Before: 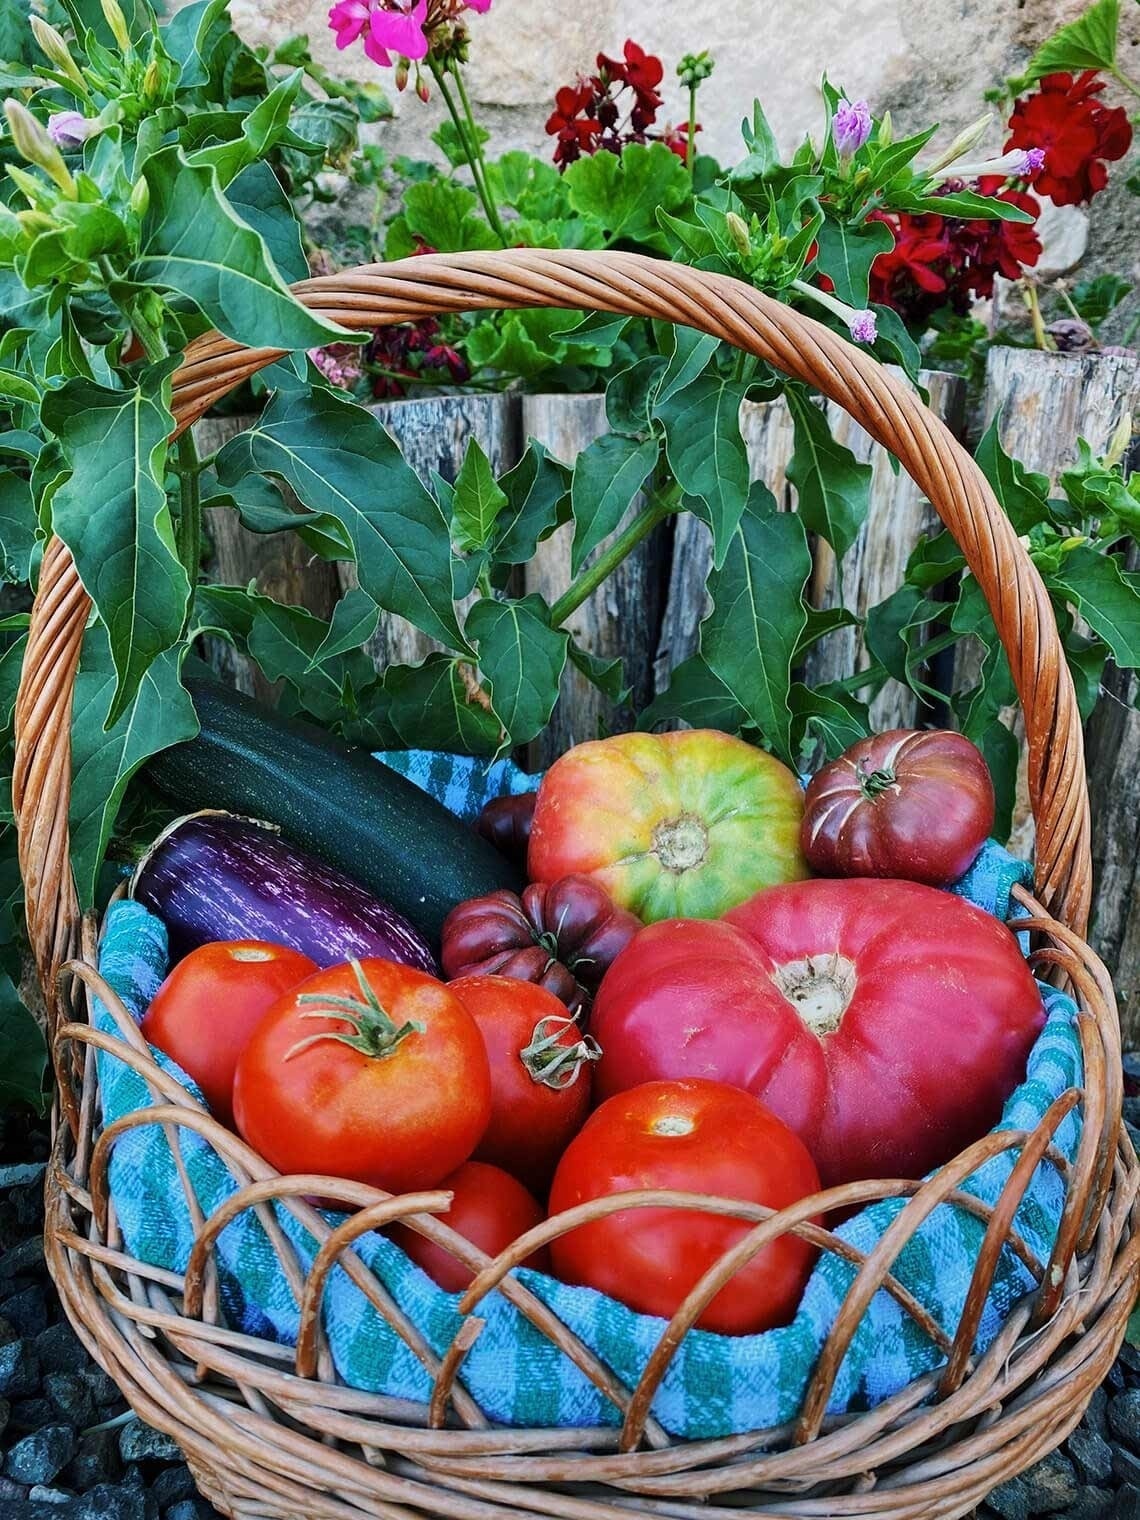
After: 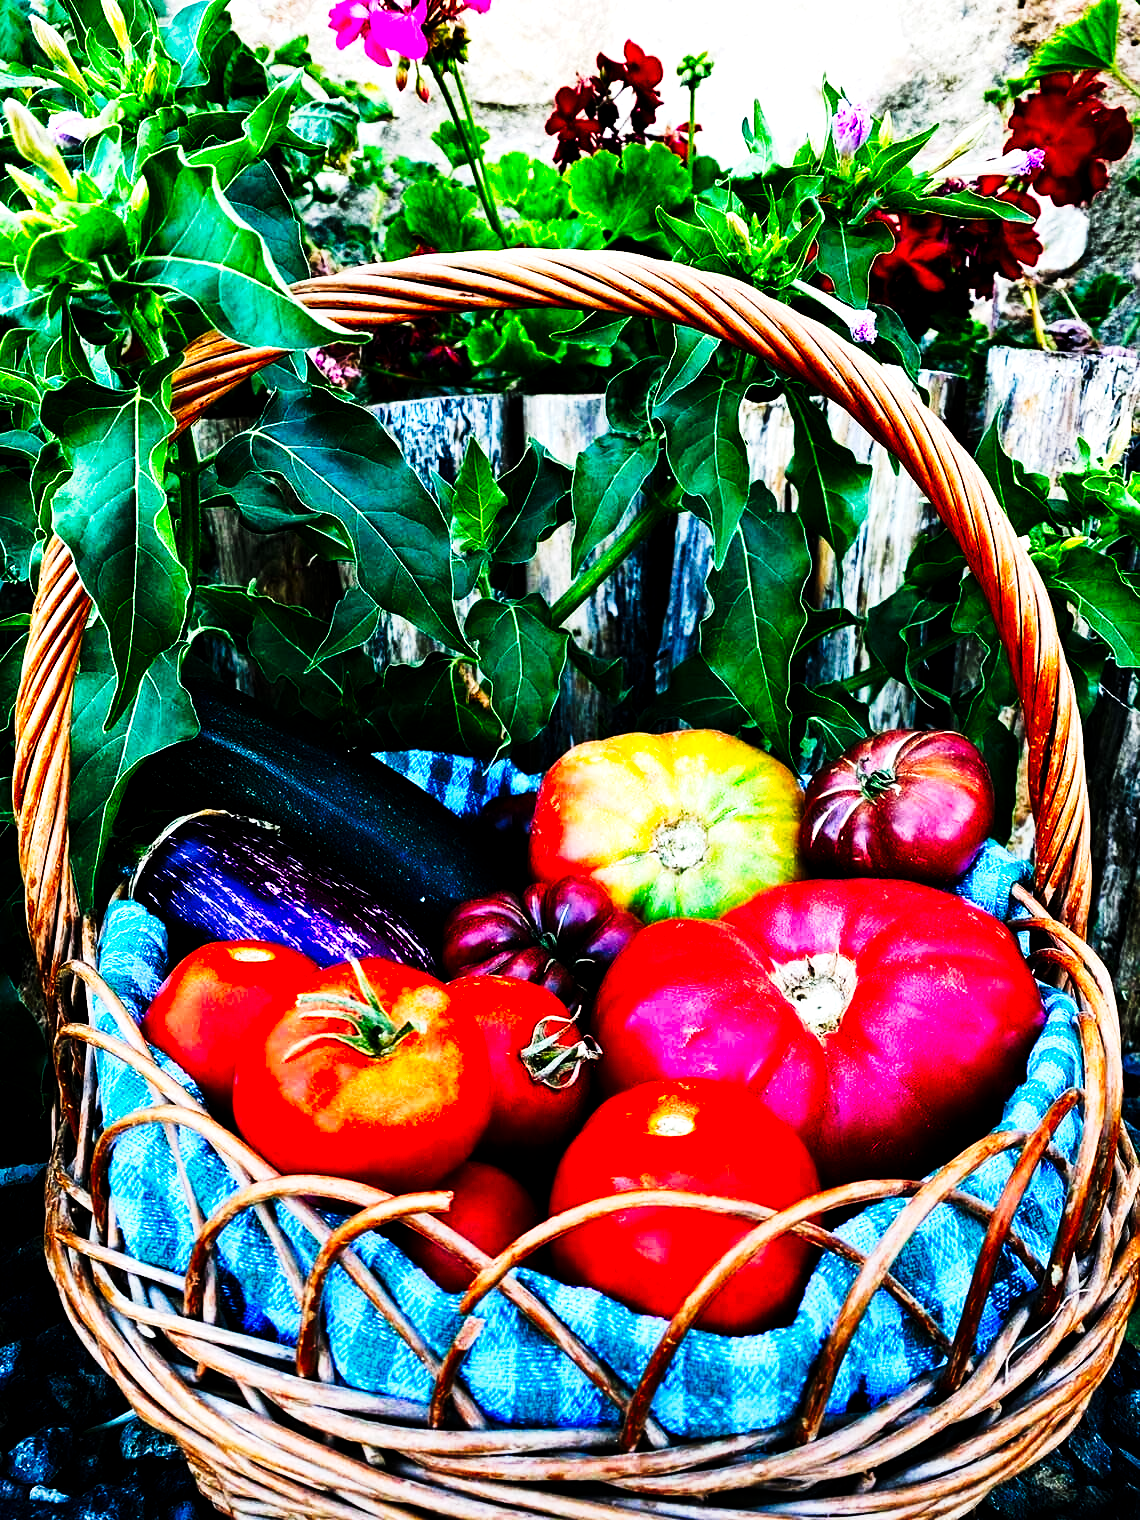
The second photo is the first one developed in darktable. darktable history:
tone curve: curves: ch0 [(0, 0) (0.236, 0.124) (0.373, 0.304) (0.542, 0.593) (0.737, 0.873) (1, 1)]; ch1 [(0, 0) (0.399, 0.328) (0.488, 0.484) (0.598, 0.624) (1, 1)]; ch2 [(0, 0) (0.448, 0.405) (0.523, 0.511) (0.592, 0.59) (1, 1)], preserve colors none
filmic rgb: black relative exposure -8.28 EV, white relative exposure 2.21 EV, hardness 7.19, latitude 85.19%, contrast 1.7, highlights saturation mix -3.39%, shadows ↔ highlights balance -2.61%, add noise in highlights 0.002, preserve chrominance no, color science v3 (2019), use custom middle-gray values true, contrast in highlights soft
